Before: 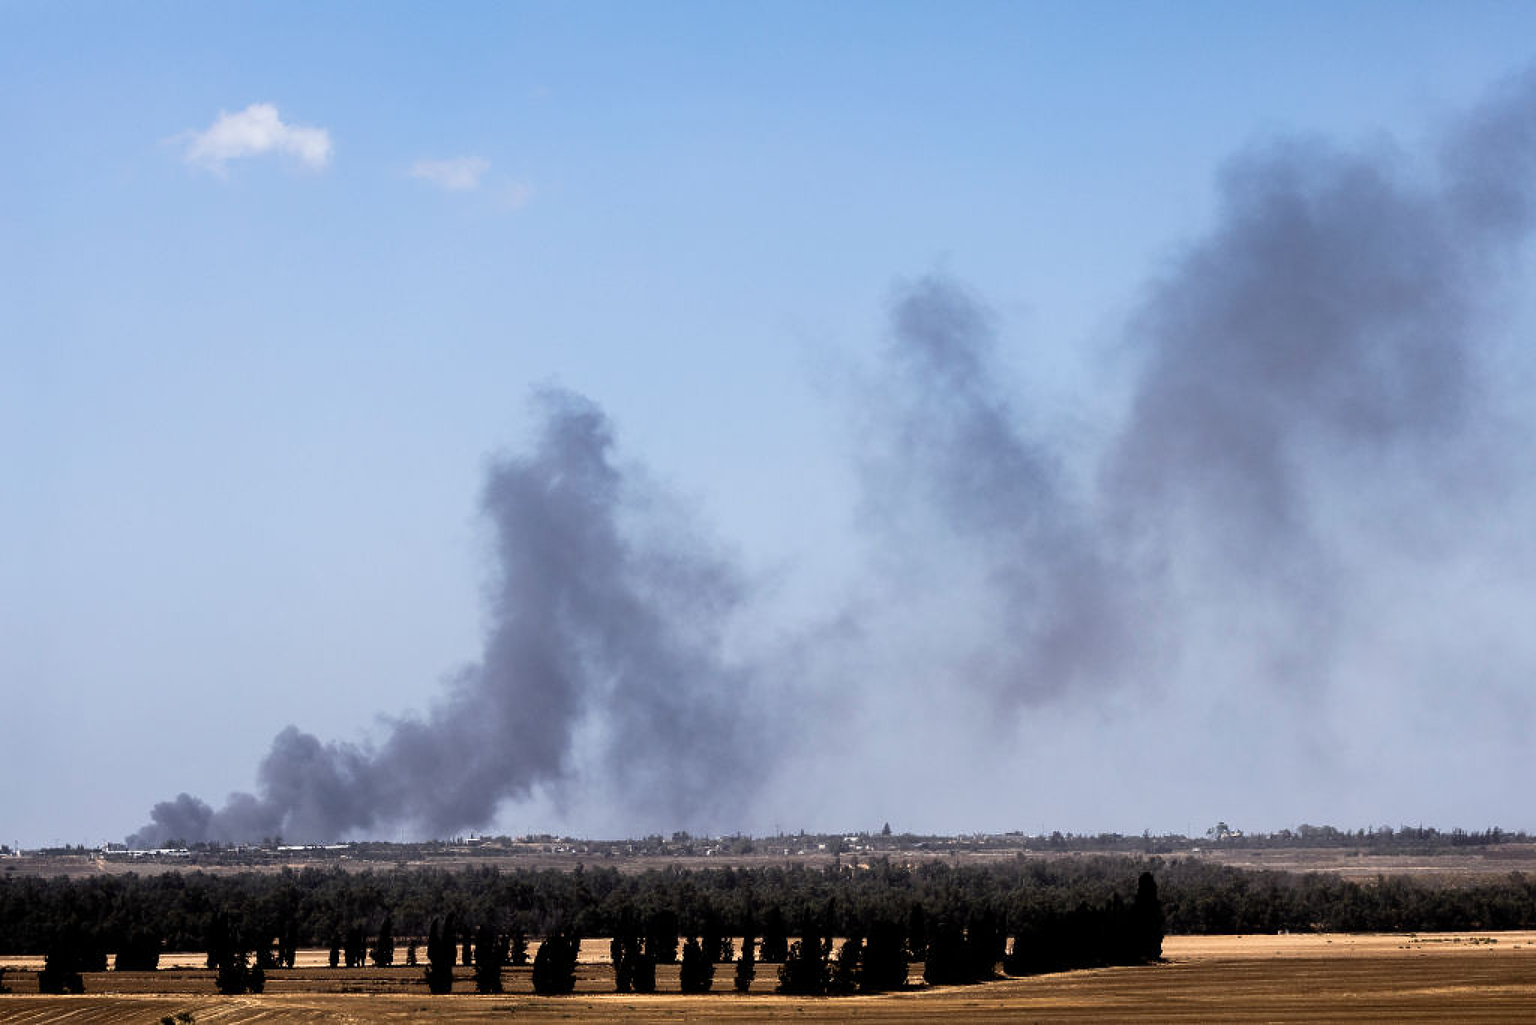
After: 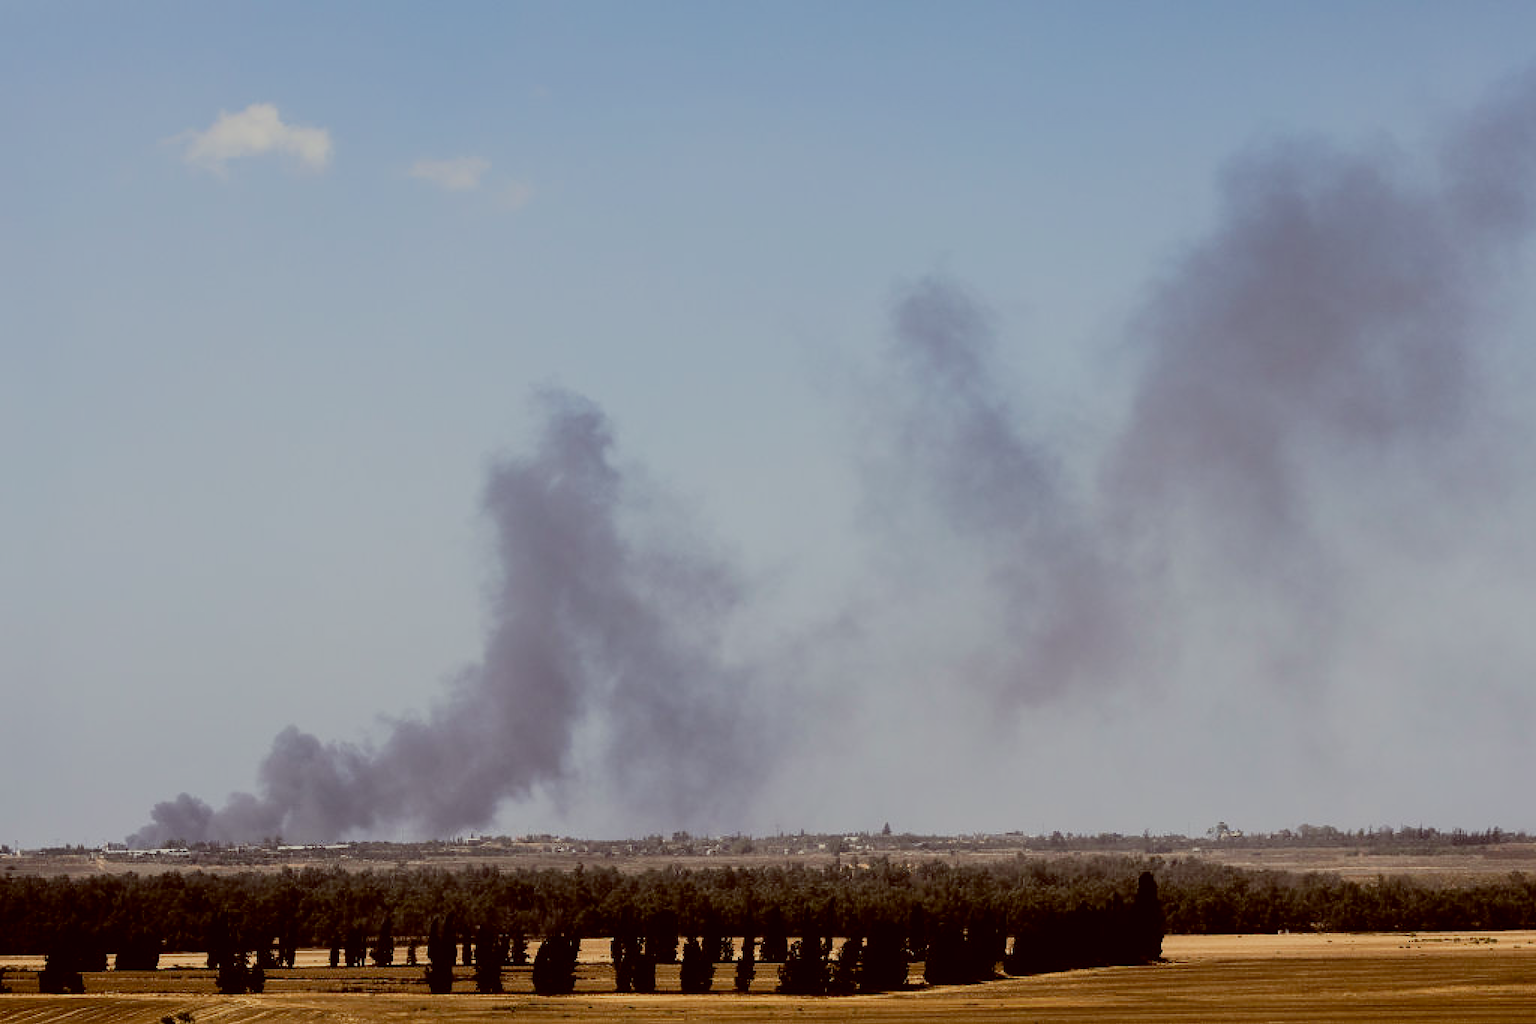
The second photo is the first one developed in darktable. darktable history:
color balance: lift [1.001, 1.007, 1, 0.993], gamma [1.023, 1.026, 1.01, 0.974], gain [0.964, 1.059, 1.073, 0.927]
filmic rgb: black relative exposure -8.79 EV, white relative exposure 4.98 EV, threshold 3 EV, target black luminance 0%, hardness 3.77, latitude 66.33%, contrast 0.822, shadows ↔ highlights balance 20%, color science v5 (2021), contrast in shadows safe, contrast in highlights safe, enable highlight reconstruction true
